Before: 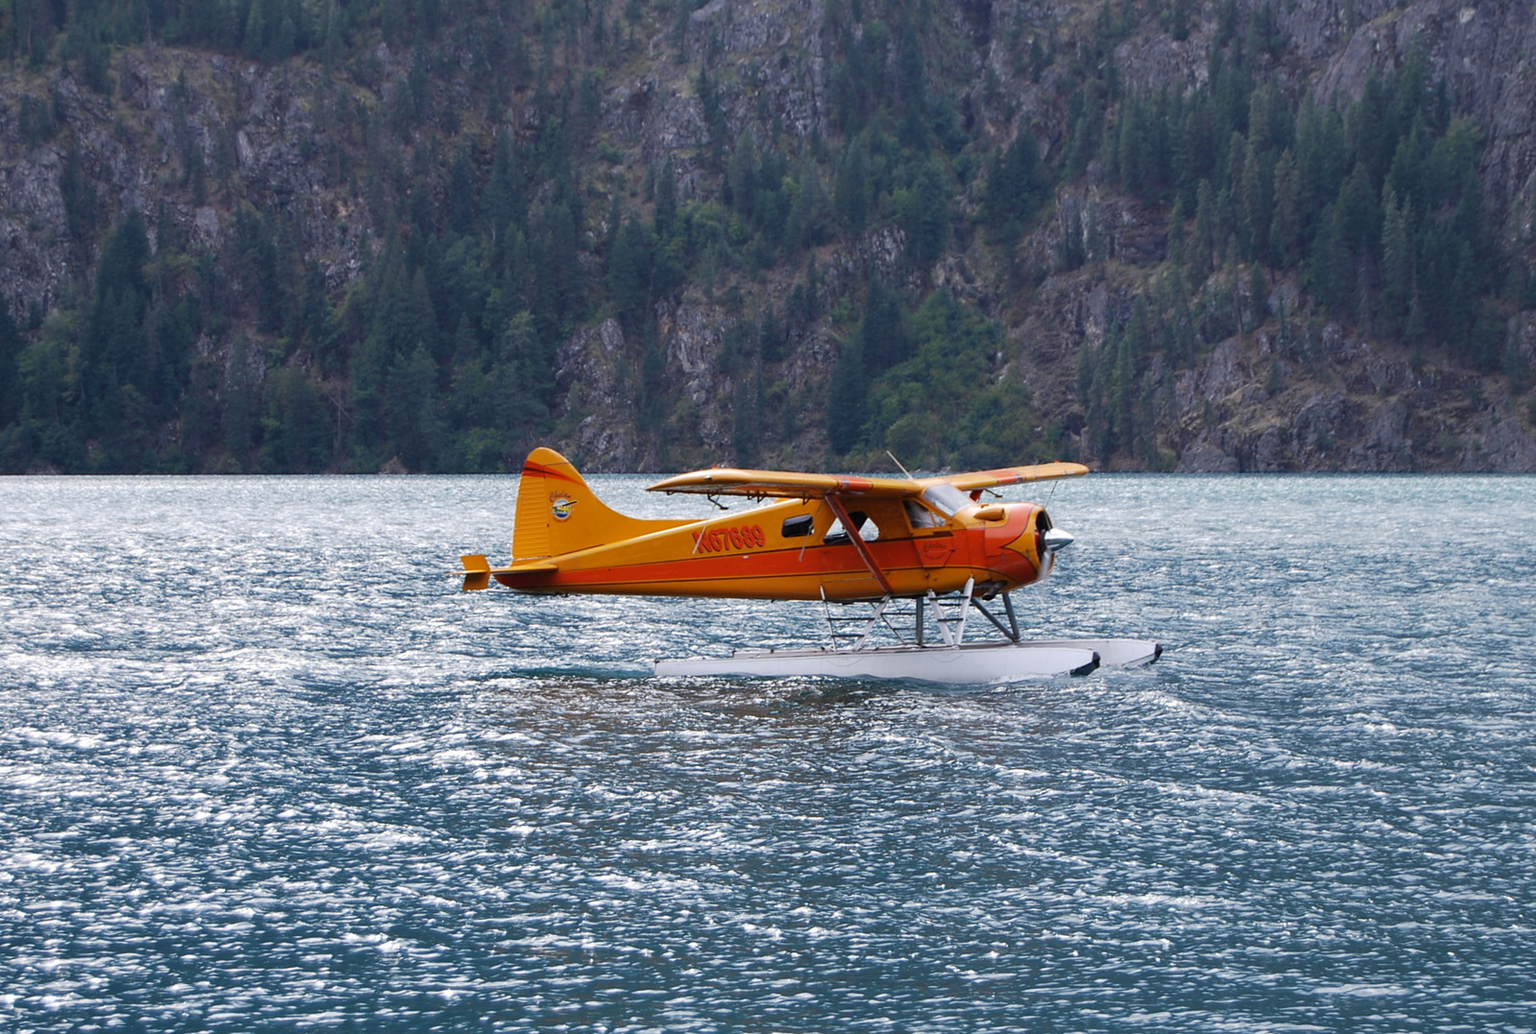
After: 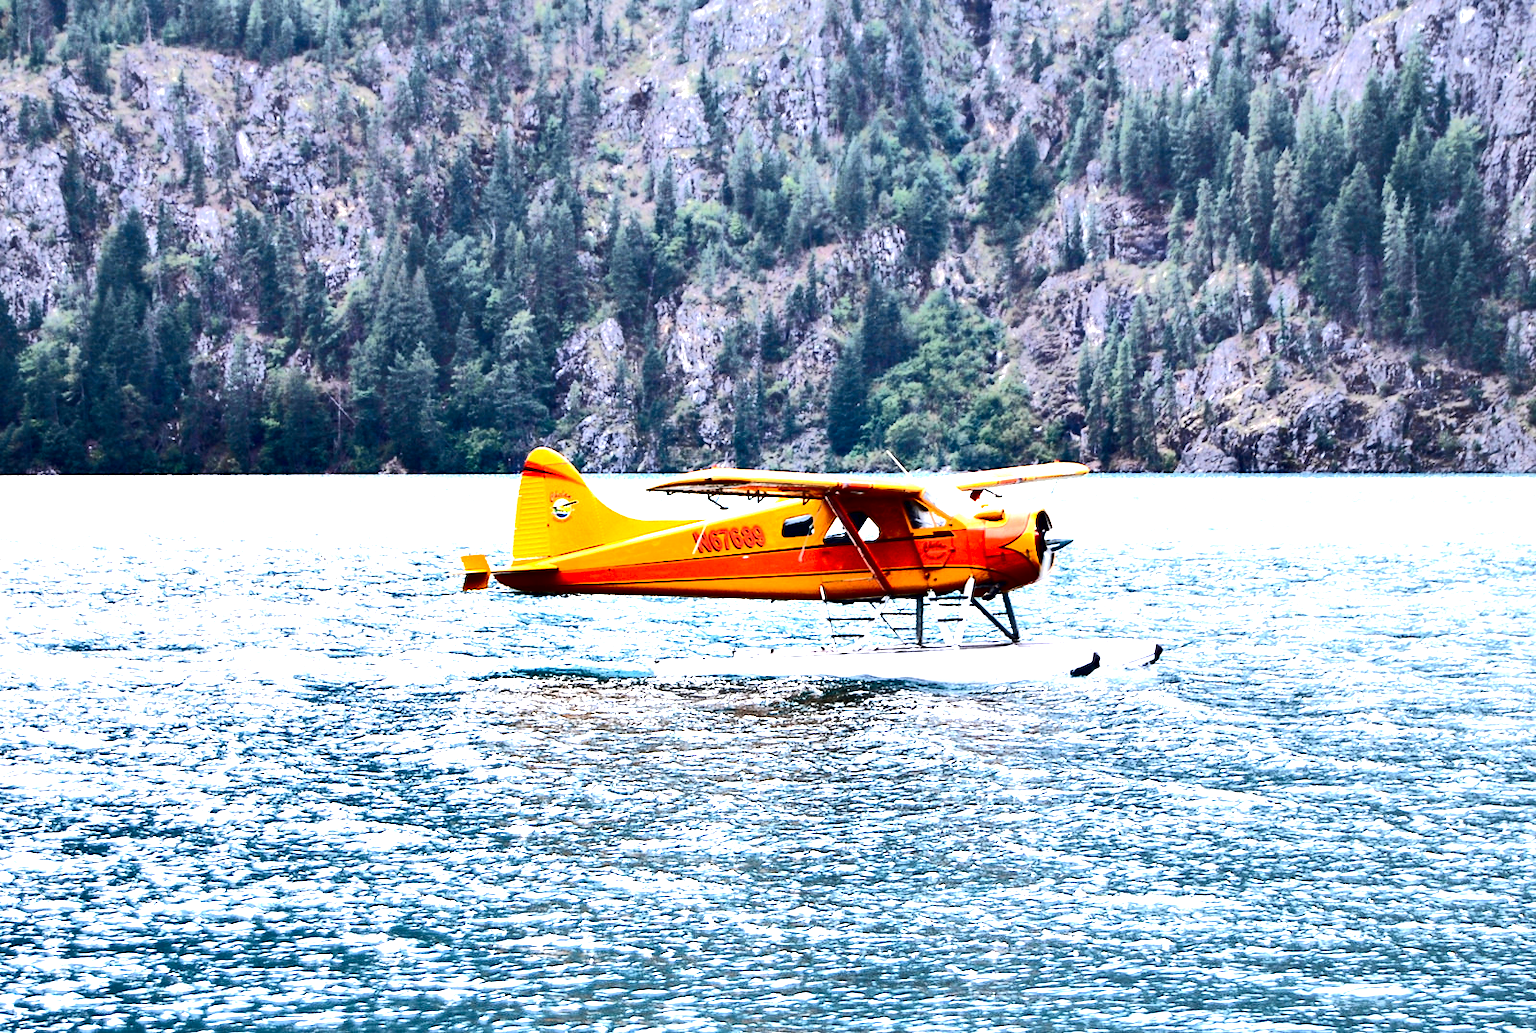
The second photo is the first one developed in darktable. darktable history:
tone curve: curves: ch0 [(0, 0) (0.003, 0.002) (0.011, 0.002) (0.025, 0.002) (0.044, 0.007) (0.069, 0.014) (0.1, 0.026) (0.136, 0.04) (0.177, 0.061) (0.224, 0.1) (0.277, 0.151) (0.335, 0.198) (0.399, 0.272) (0.468, 0.387) (0.543, 0.553) (0.623, 0.716) (0.709, 0.8) (0.801, 0.855) (0.898, 0.897) (1, 1)], color space Lab, independent channels, preserve colors none
contrast equalizer: y [[0.6 ×6], [0.55 ×6], [0 ×6], [0 ×6], [0 ×6]]
exposure: exposure 1.995 EV, compensate exposure bias true, compensate highlight preservation false
